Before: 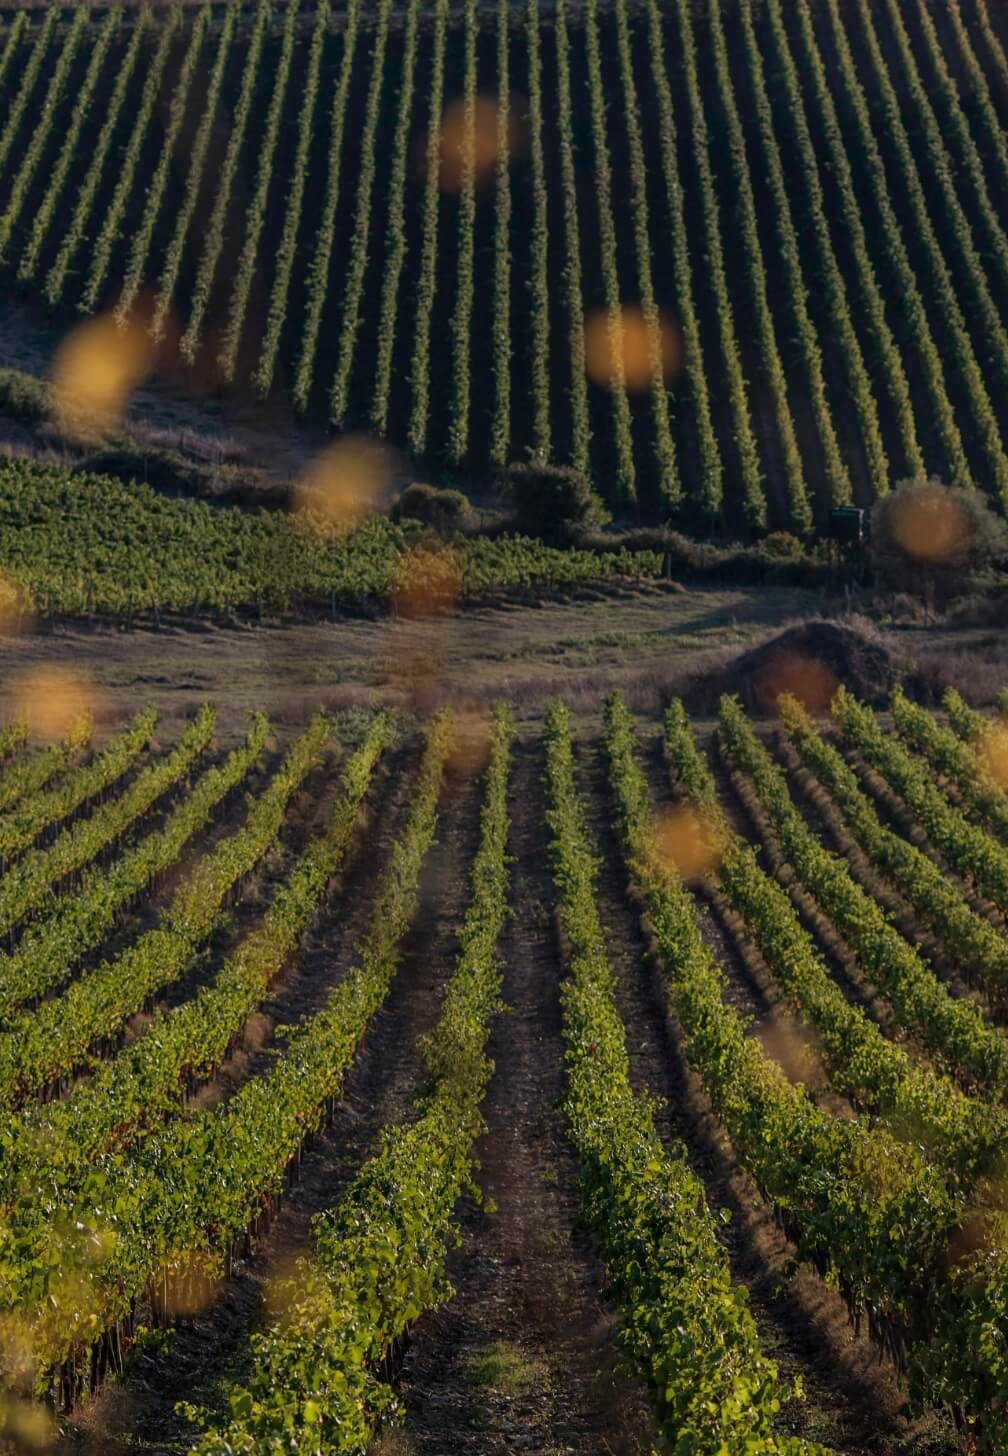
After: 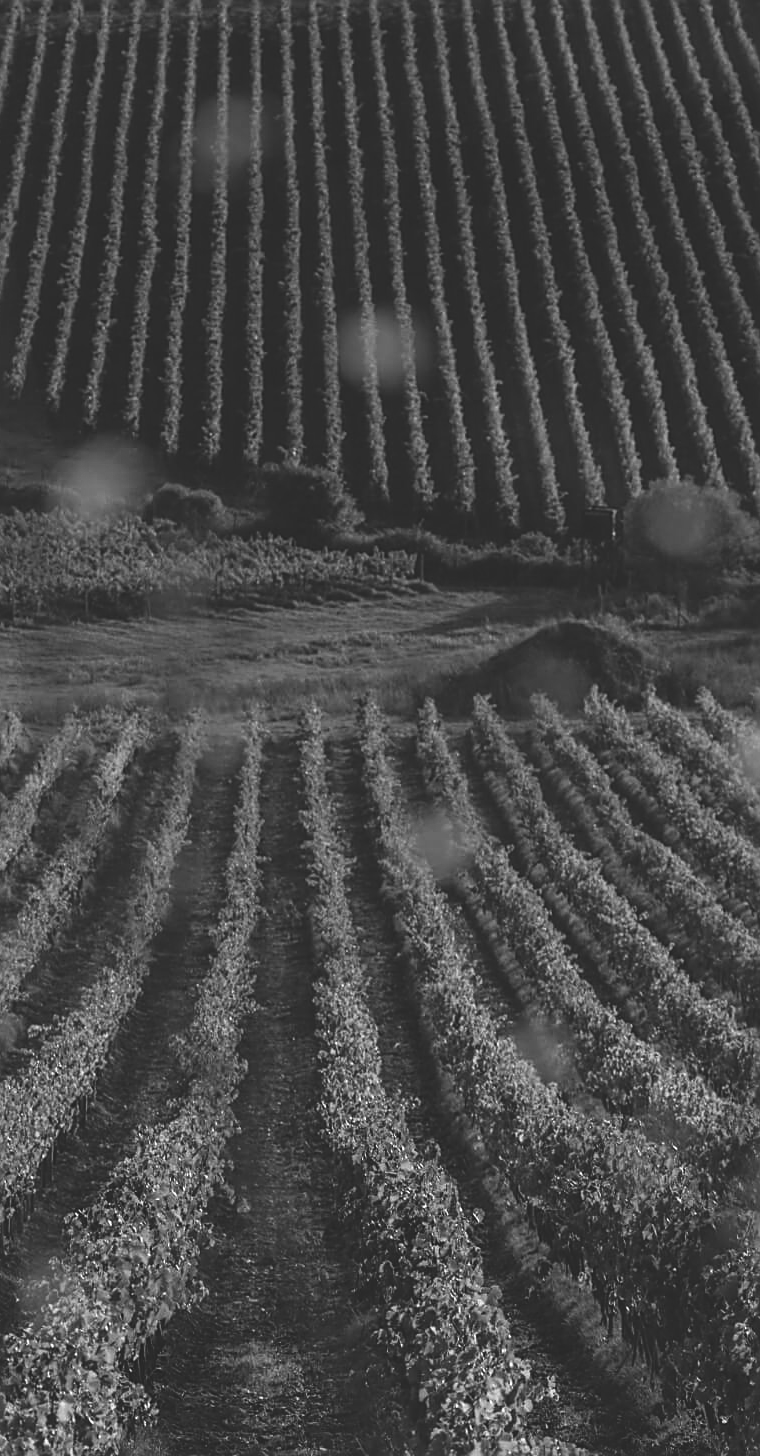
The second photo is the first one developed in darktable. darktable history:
sharpen: on, module defaults
crop and rotate: left 24.6%
exposure: black level correction -0.023, exposure -0.039 EV, compensate highlight preservation false
color zones: curves: ch0 [(0.002, 0.593) (0.143, 0.417) (0.285, 0.541) (0.455, 0.289) (0.608, 0.327) (0.727, 0.283) (0.869, 0.571) (1, 0.603)]; ch1 [(0, 0) (0.143, 0) (0.286, 0) (0.429, 0) (0.571, 0) (0.714, 0) (0.857, 0)]
